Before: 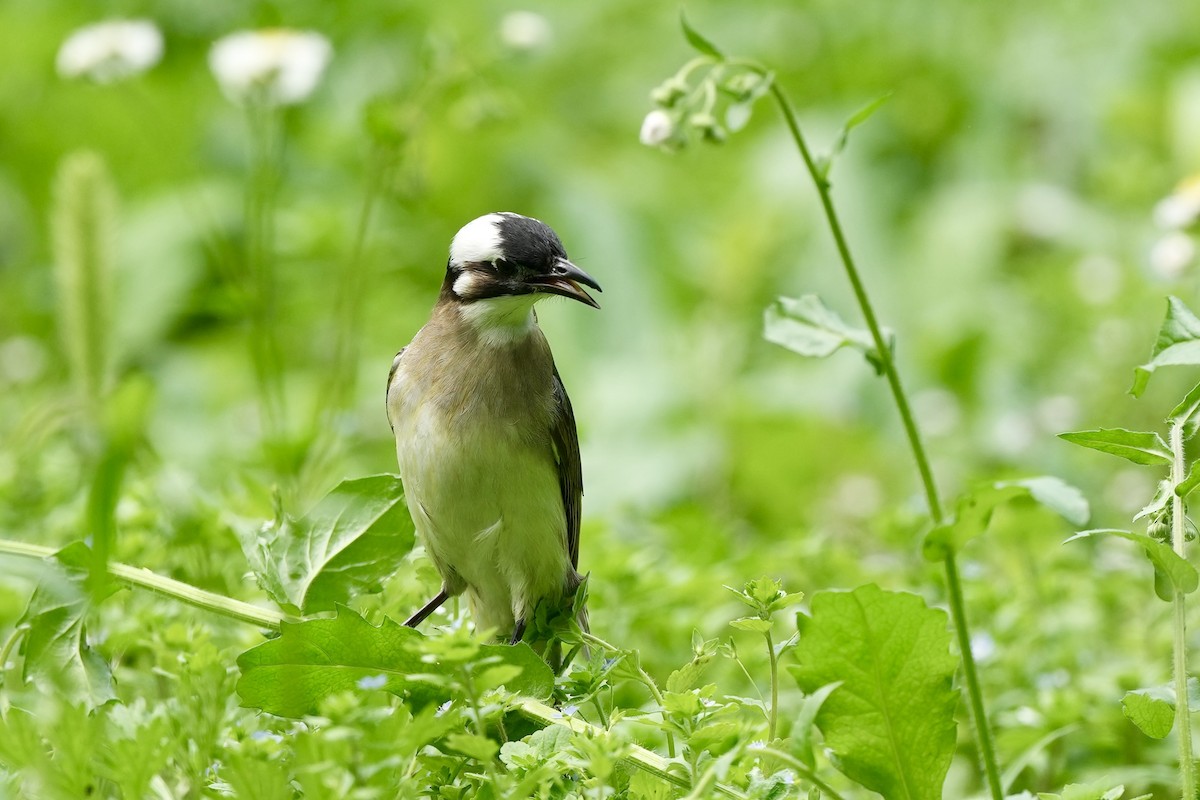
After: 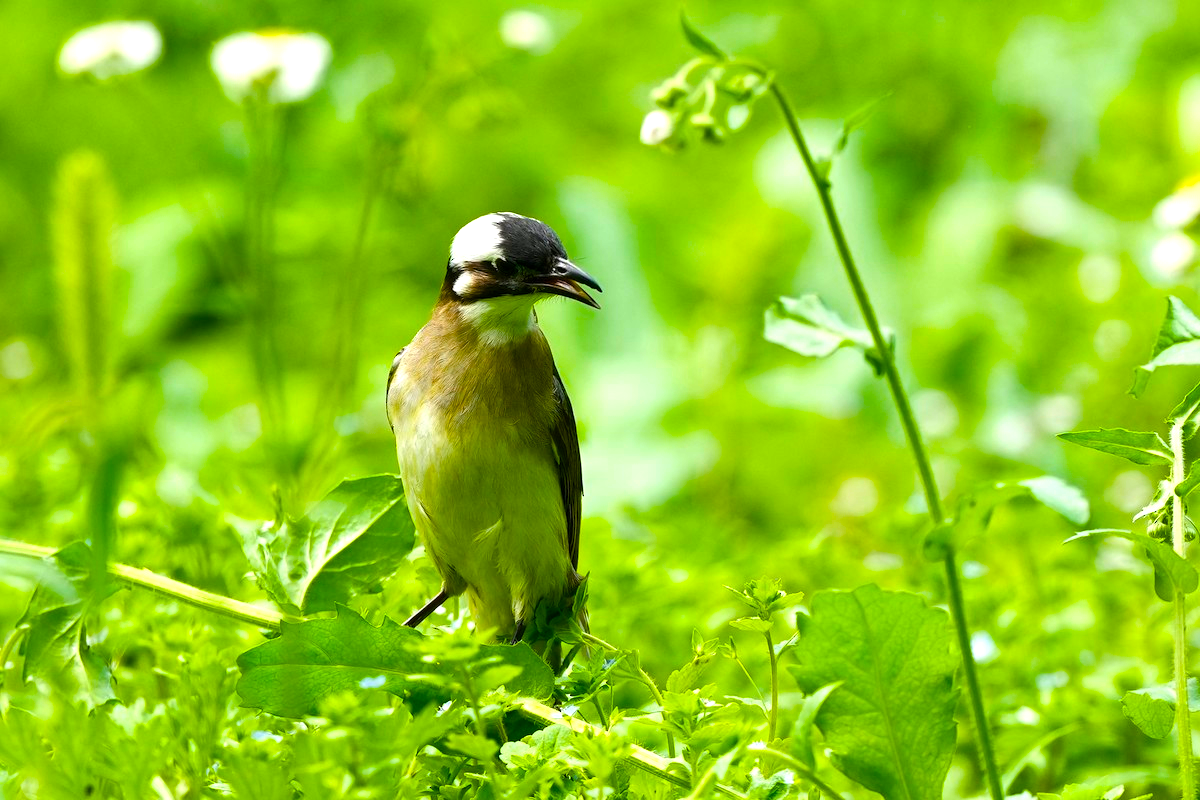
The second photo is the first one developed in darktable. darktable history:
color balance rgb: linear chroma grading › global chroma 9%, perceptual saturation grading › global saturation 36%, perceptual saturation grading › shadows 35%, perceptual brilliance grading › global brilliance 15%, perceptual brilliance grading › shadows -35%, global vibrance 15%
exposure: compensate highlight preservation false
